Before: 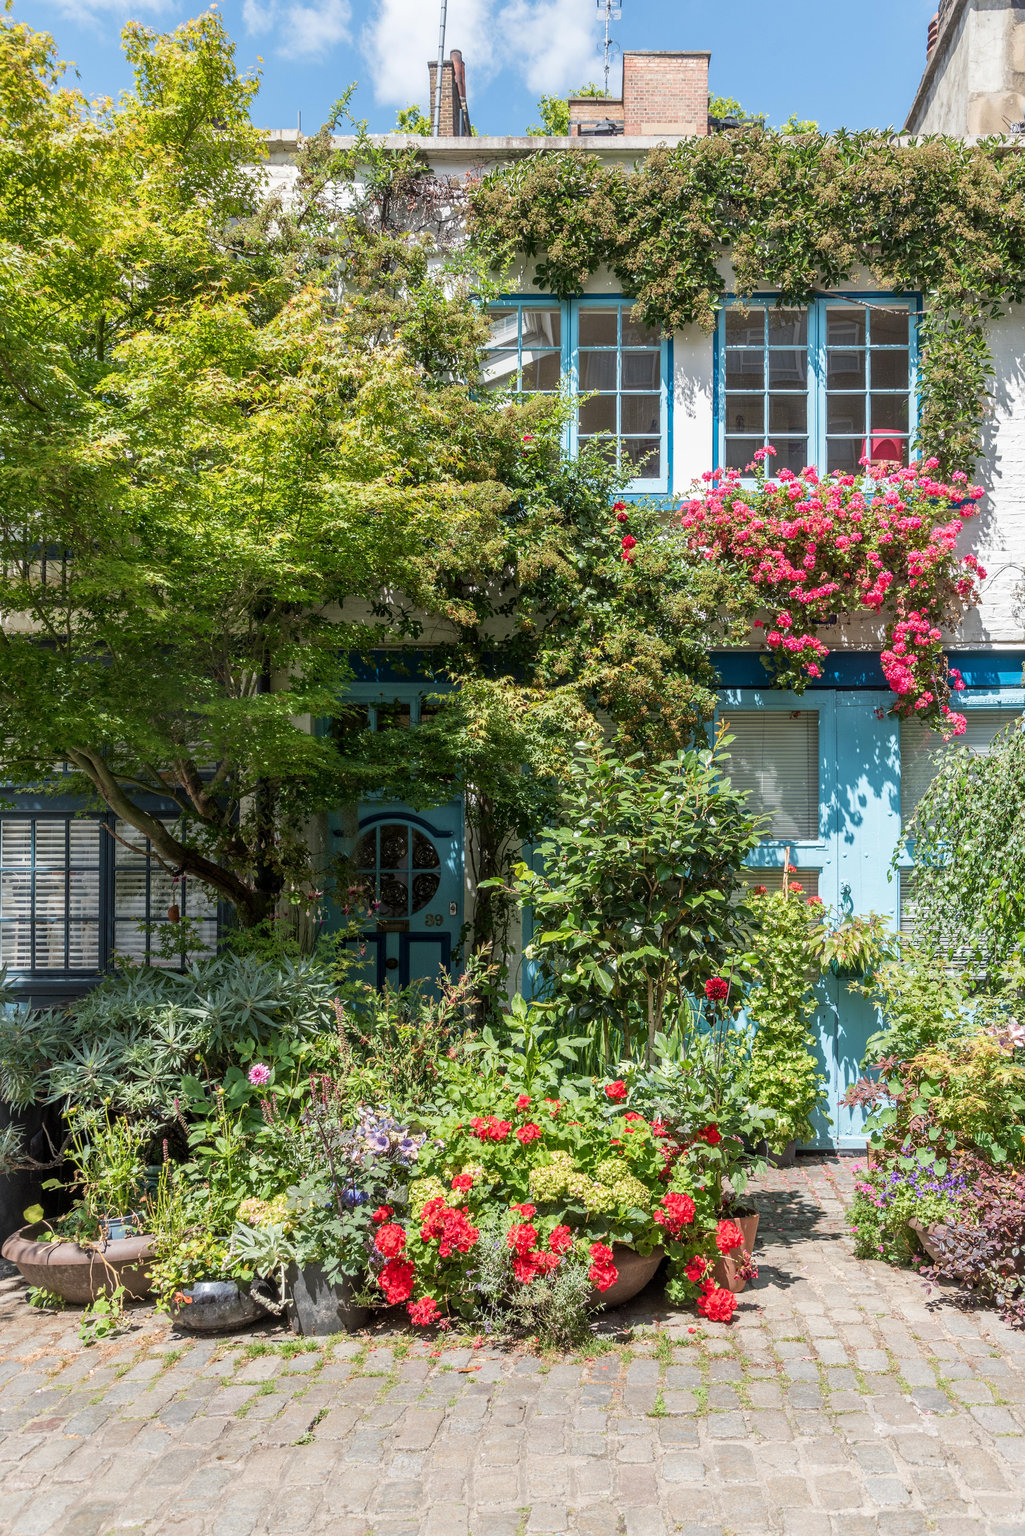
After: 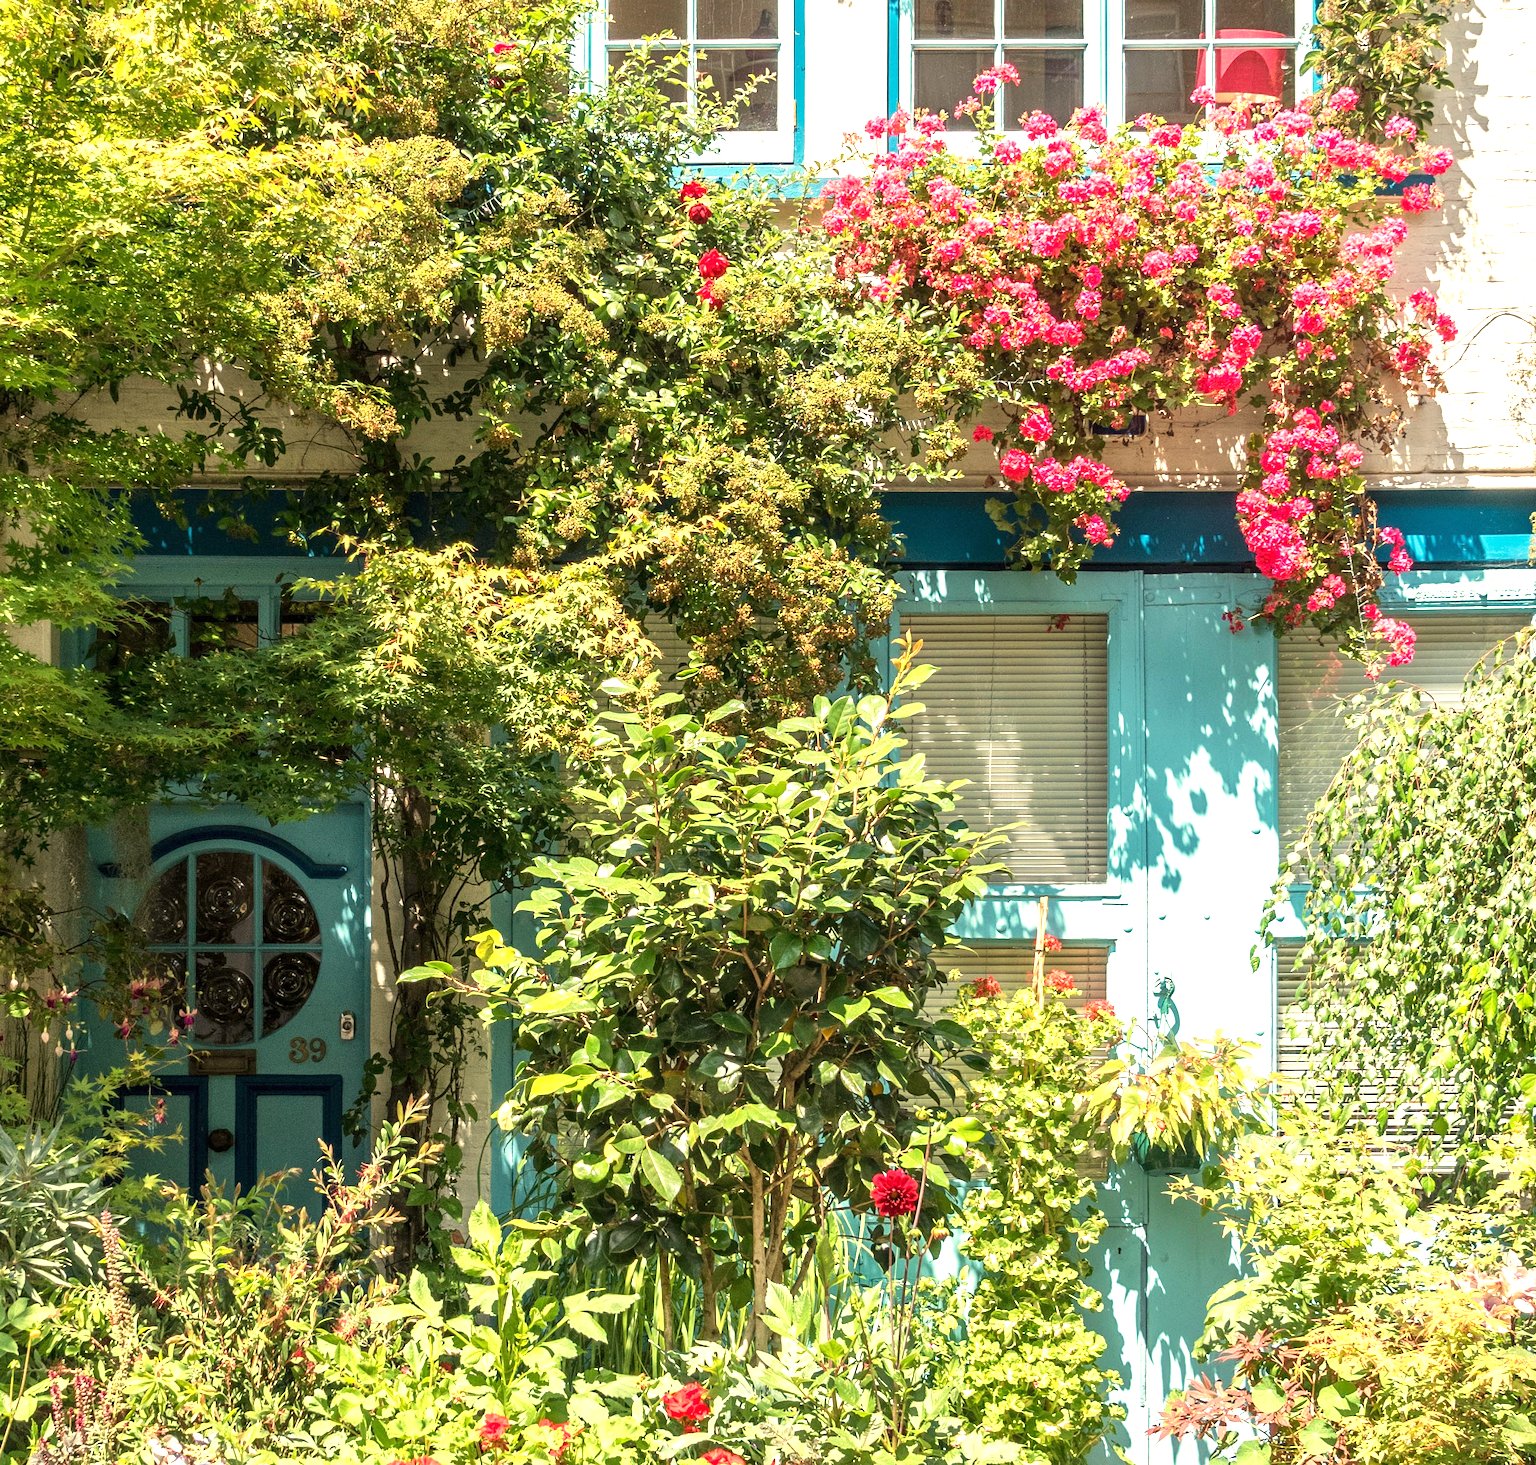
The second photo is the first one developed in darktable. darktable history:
white balance: red 1.123, blue 0.83
crop and rotate: left 27.938%, top 27.046%, bottom 27.046%
exposure: black level correction 0, exposure 0.953 EV, compensate exposure bias true, compensate highlight preservation false
